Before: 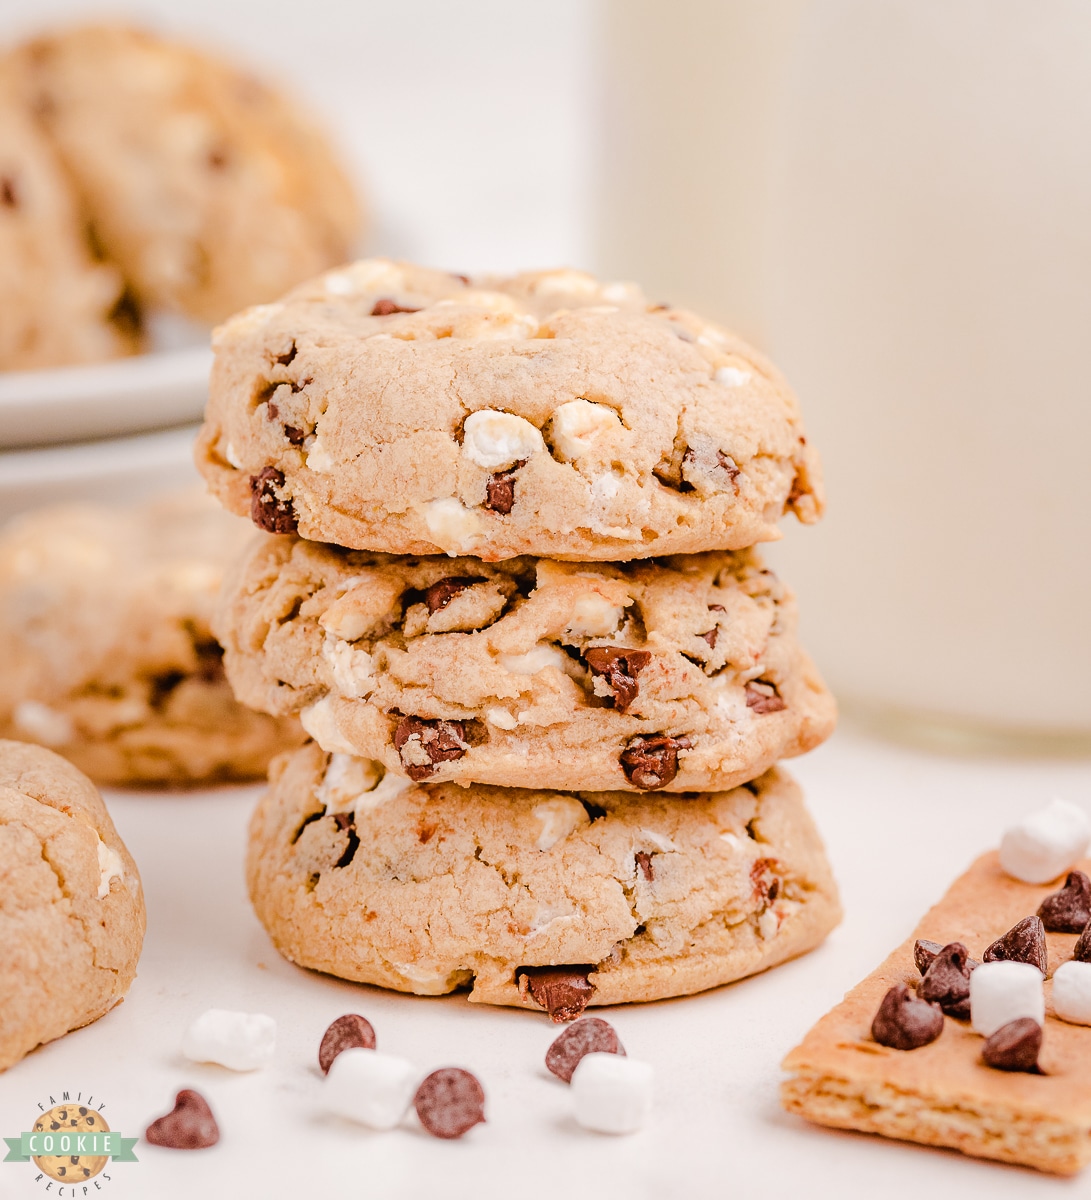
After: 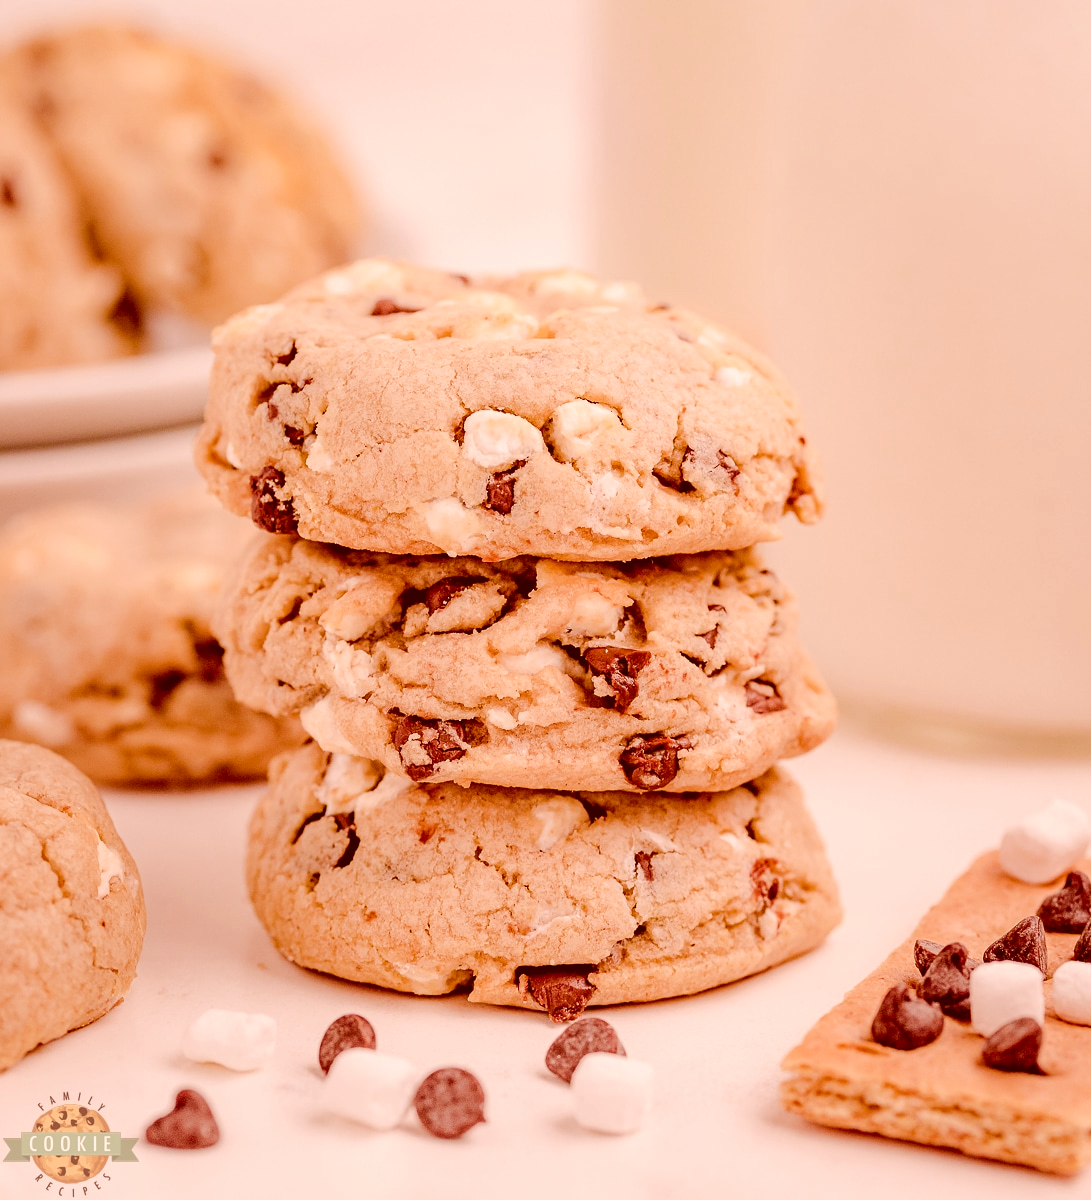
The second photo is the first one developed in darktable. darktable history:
color correction: highlights a* 9.48, highlights b* 9.05, shadows a* 39.56, shadows b* 39.3, saturation 0.792
